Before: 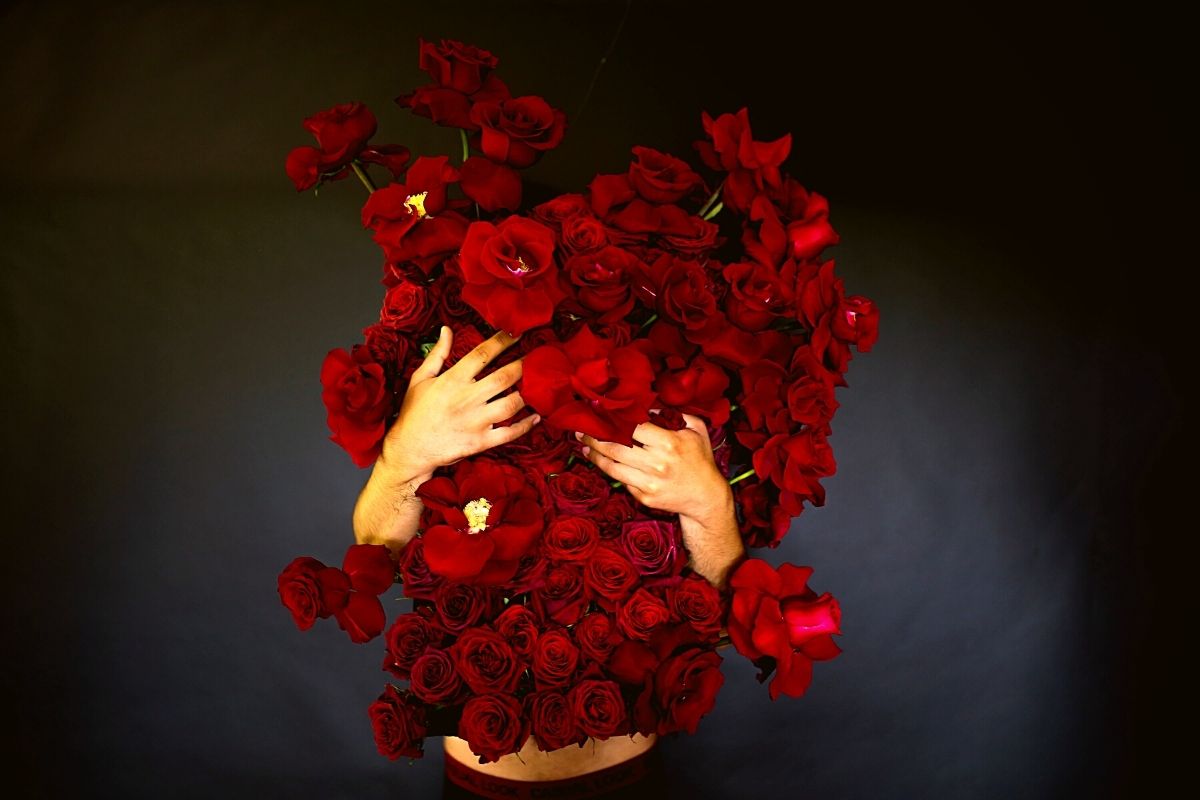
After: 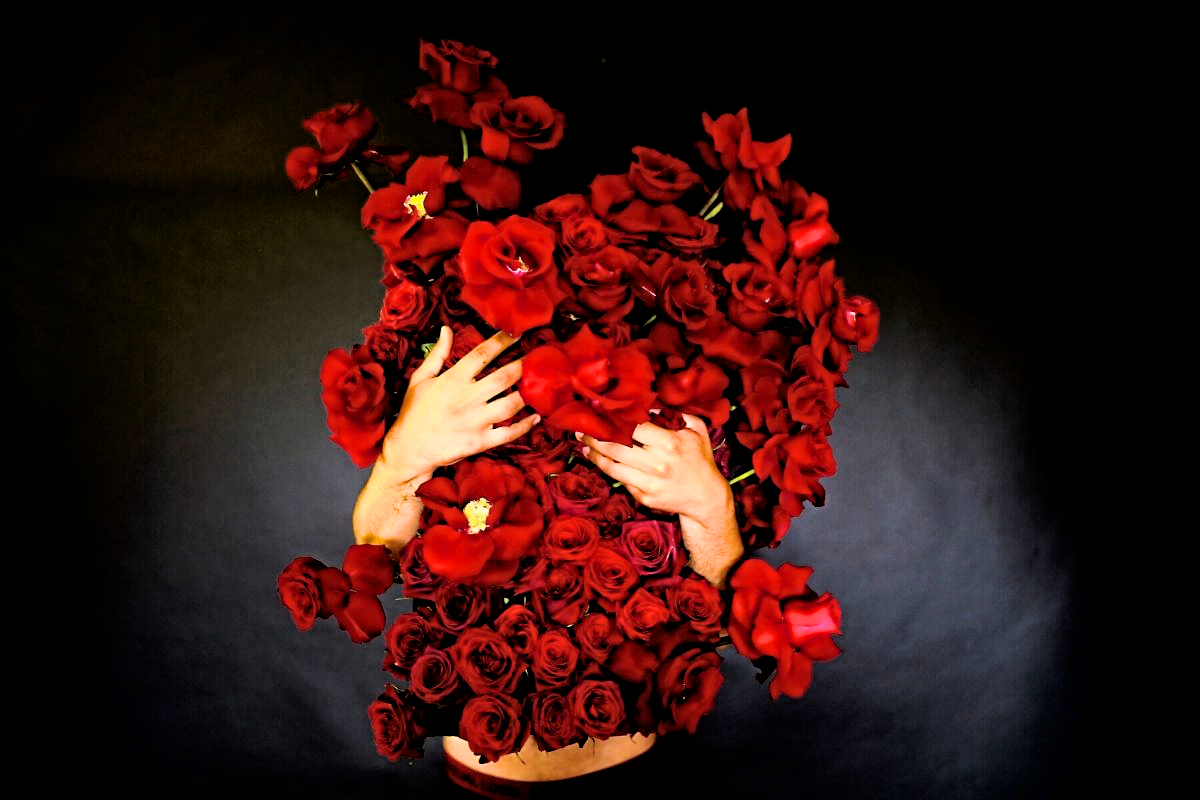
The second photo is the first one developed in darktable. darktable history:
contrast equalizer: octaves 7, y [[0.5, 0.5, 0.501, 0.63, 0.504, 0.5], [0.5 ×6], [0.5 ×6], [0 ×6], [0 ×6]]
exposure: black level correction 0, exposure 1 EV, compensate highlight preservation false
filmic rgb: black relative exposure -4.4 EV, white relative exposure 5.04 EV, hardness 2.21, latitude 40.5%, contrast 1.145, highlights saturation mix 10.62%, shadows ↔ highlights balance 0.791%, color science v6 (2022)
